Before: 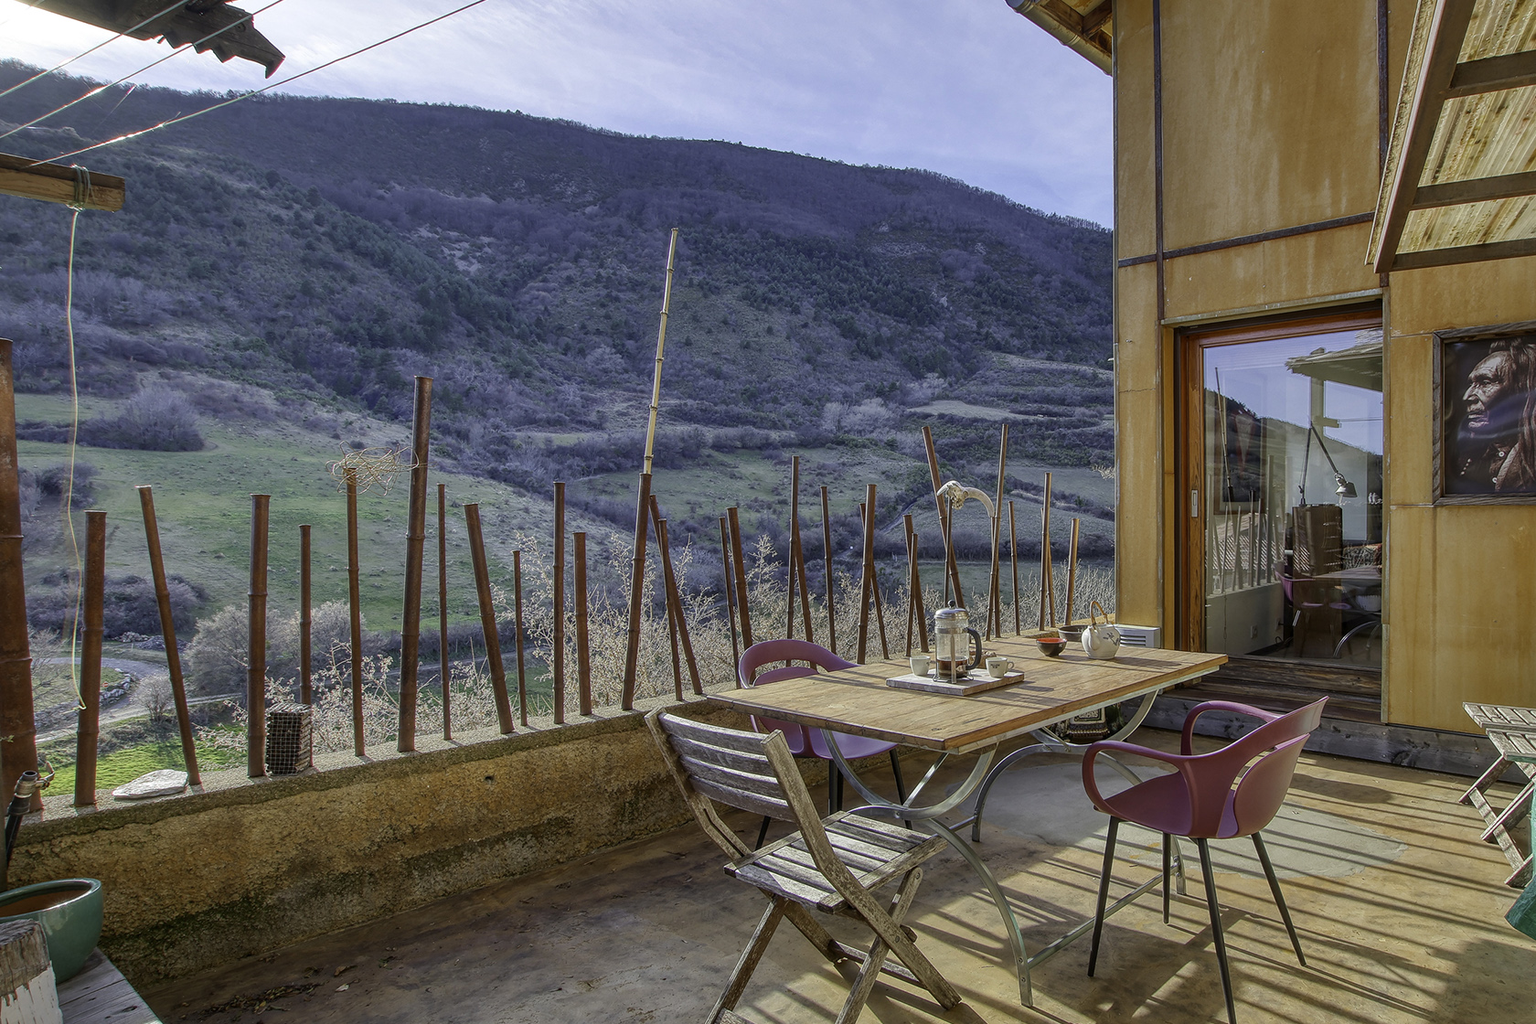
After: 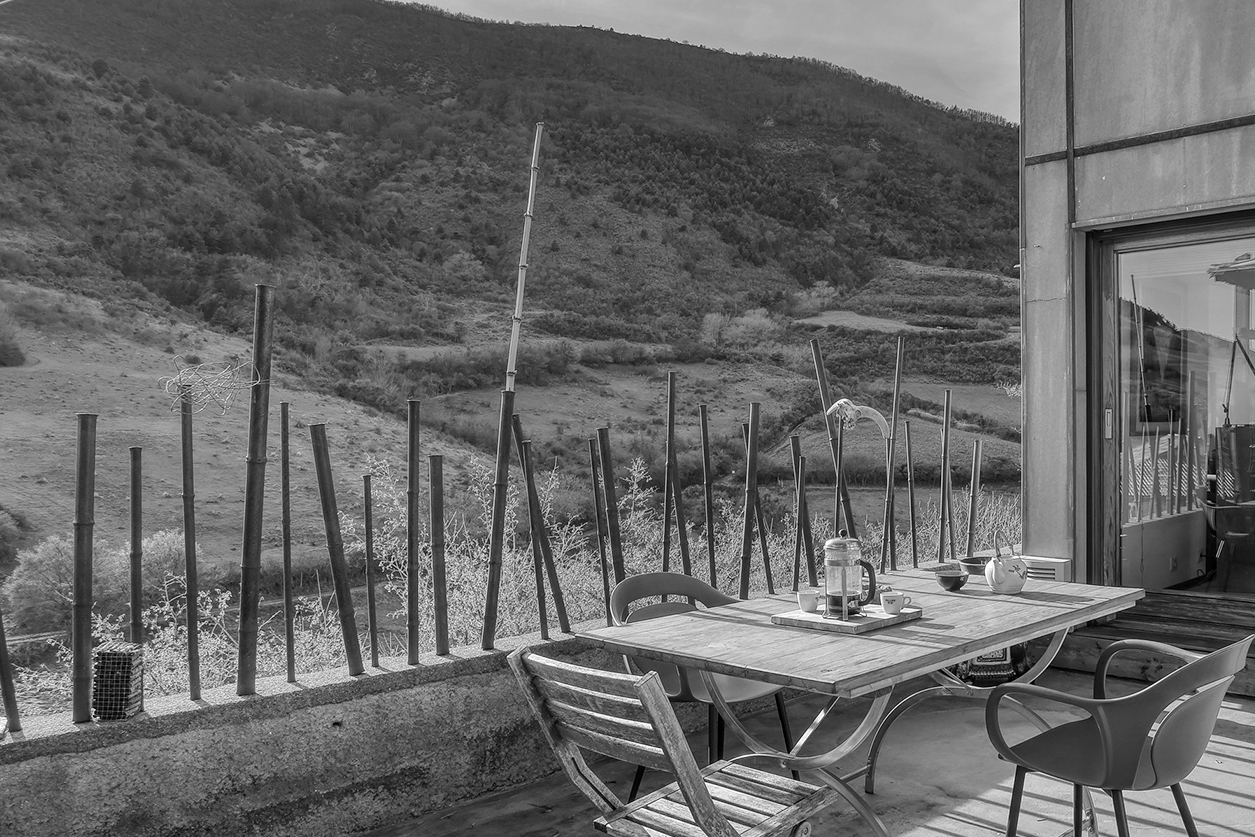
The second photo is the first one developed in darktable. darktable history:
crop and rotate: left 11.831%, top 11.346%, right 13.429%, bottom 13.899%
tone equalizer: -8 EV -0.417 EV, -7 EV -0.389 EV, -6 EV -0.333 EV, -5 EV -0.222 EV, -3 EV 0.222 EV, -2 EV 0.333 EV, -1 EV 0.389 EV, +0 EV 0.417 EV, edges refinement/feathering 500, mask exposure compensation -1.57 EV, preserve details no
monochrome: a 26.22, b 42.67, size 0.8
